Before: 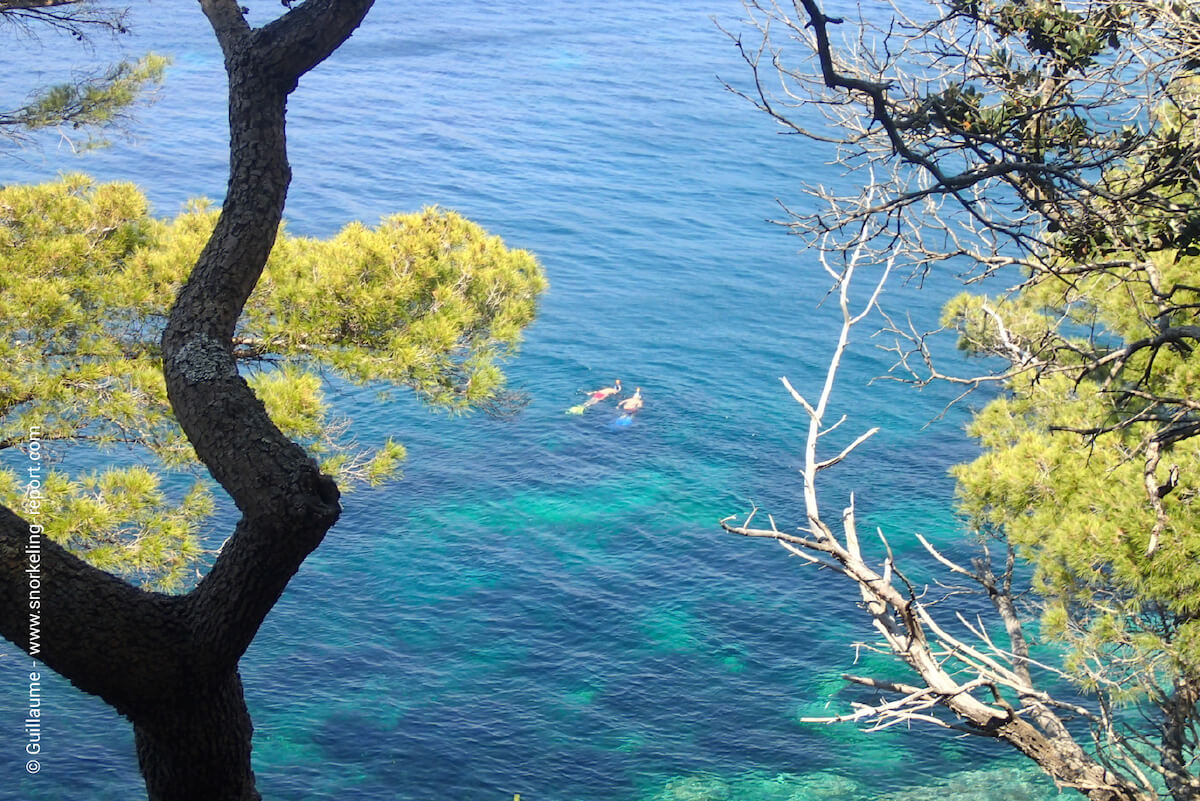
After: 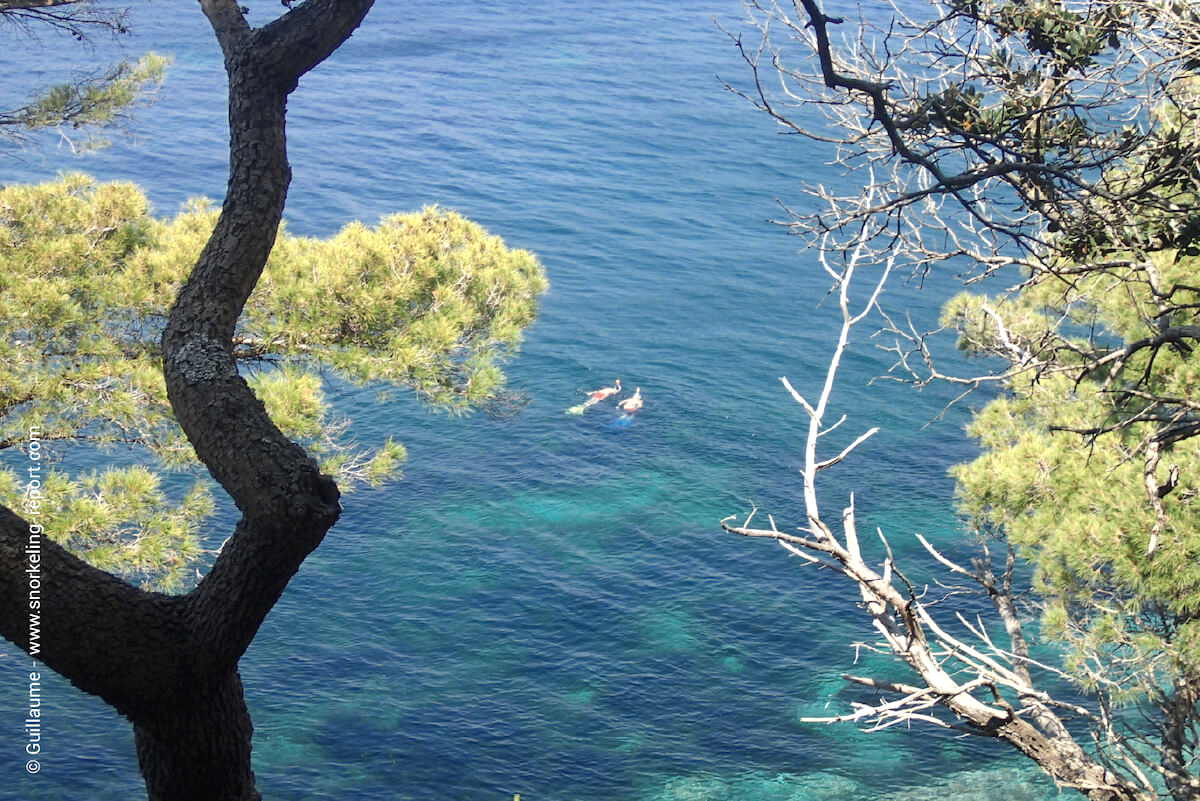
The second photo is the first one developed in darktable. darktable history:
color zones: curves: ch0 [(0, 0.5) (0.125, 0.4) (0.25, 0.5) (0.375, 0.4) (0.5, 0.4) (0.625, 0.35) (0.75, 0.35) (0.875, 0.5)]; ch1 [(0, 0.35) (0.125, 0.45) (0.25, 0.35) (0.375, 0.35) (0.5, 0.35) (0.625, 0.35) (0.75, 0.45) (0.875, 0.35)]; ch2 [(0, 0.6) (0.125, 0.5) (0.25, 0.5) (0.375, 0.6) (0.5, 0.6) (0.625, 0.5) (0.75, 0.5) (0.875, 0.5)]
exposure: exposure 0.206 EV, compensate highlight preservation false
